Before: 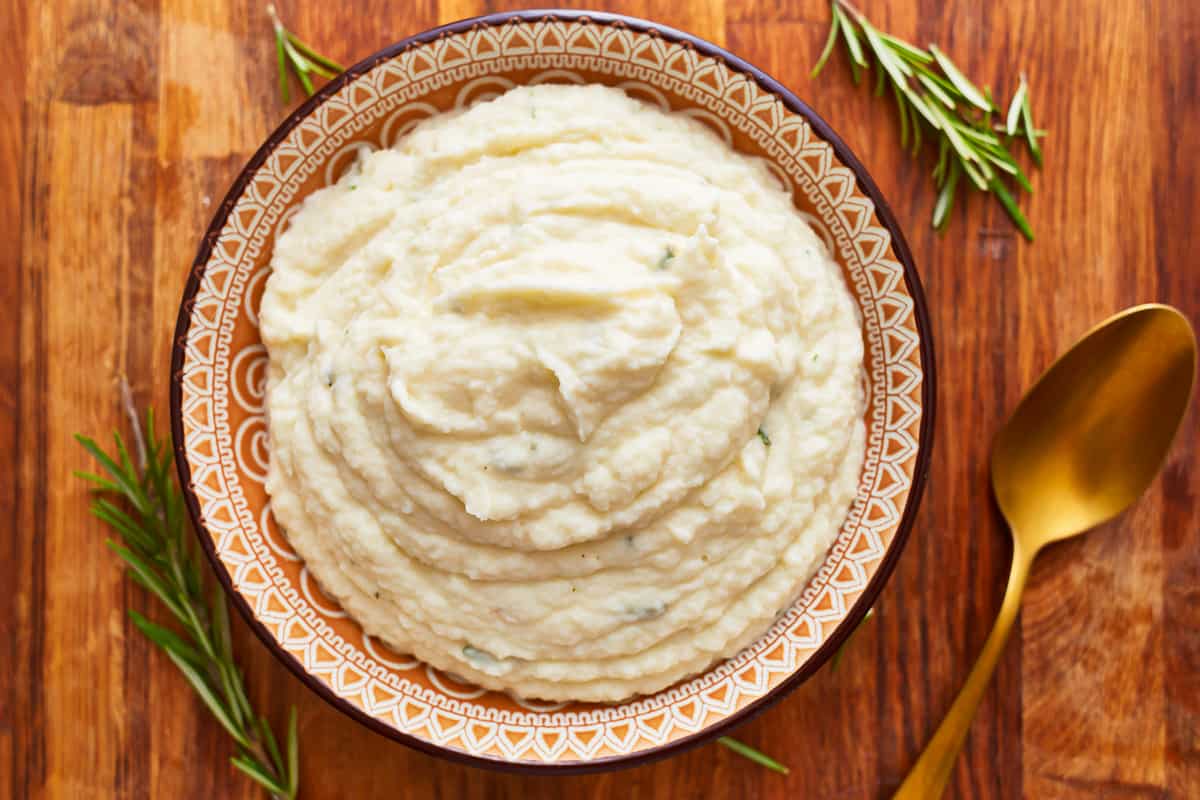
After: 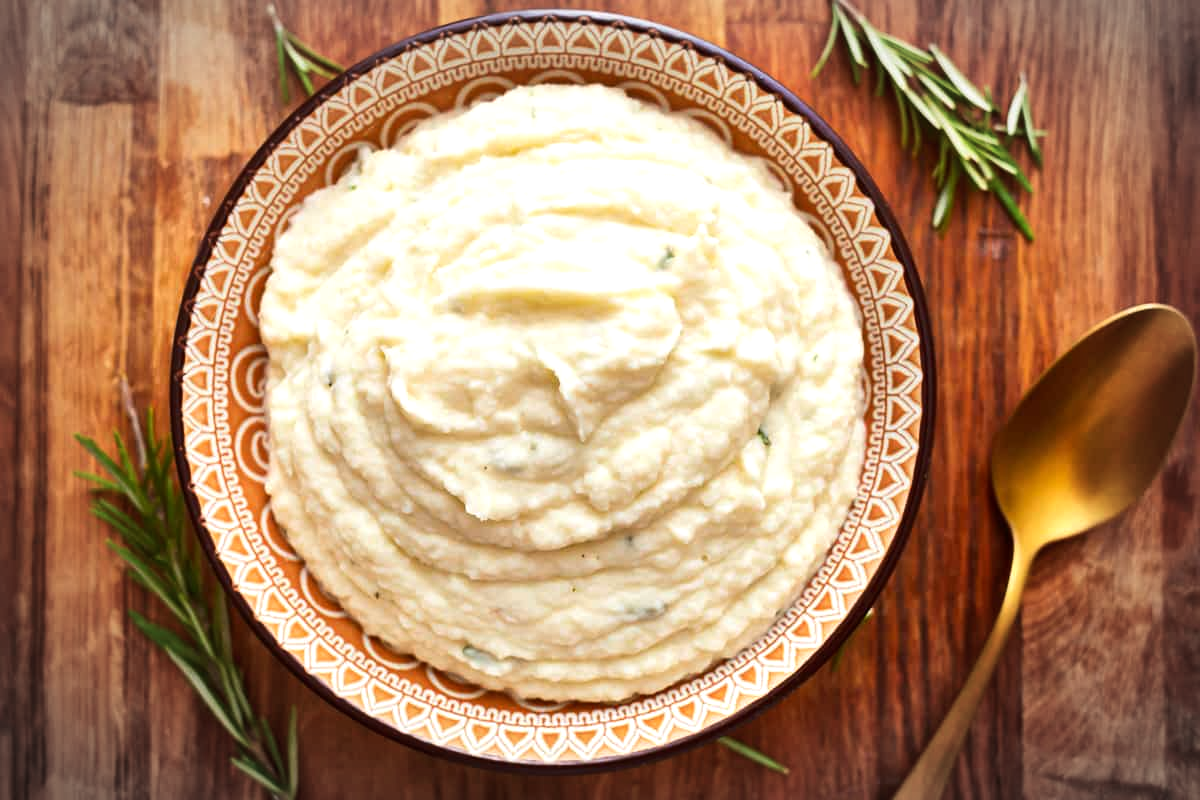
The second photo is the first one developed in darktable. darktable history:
vignetting: fall-off start 79.43%, saturation -0.649, width/height ratio 1.327, unbound false
tone equalizer: -8 EV -0.417 EV, -7 EV -0.389 EV, -6 EV -0.333 EV, -5 EV -0.222 EV, -3 EV 0.222 EV, -2 EV 0.333 EV, -1 EV 0.389 EV, +0 EV 0.417 EV, edges refinement/feathering 500, mask exposure compensation -1.57 EV, preserve details no
